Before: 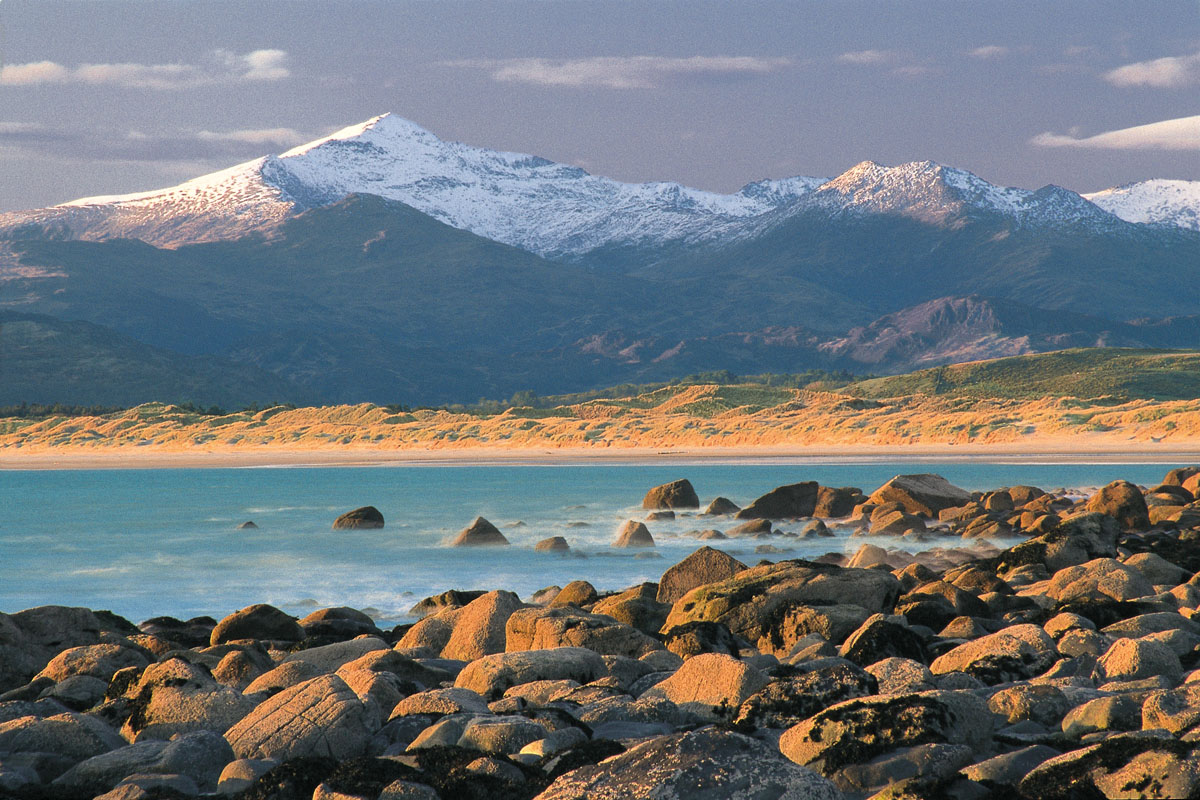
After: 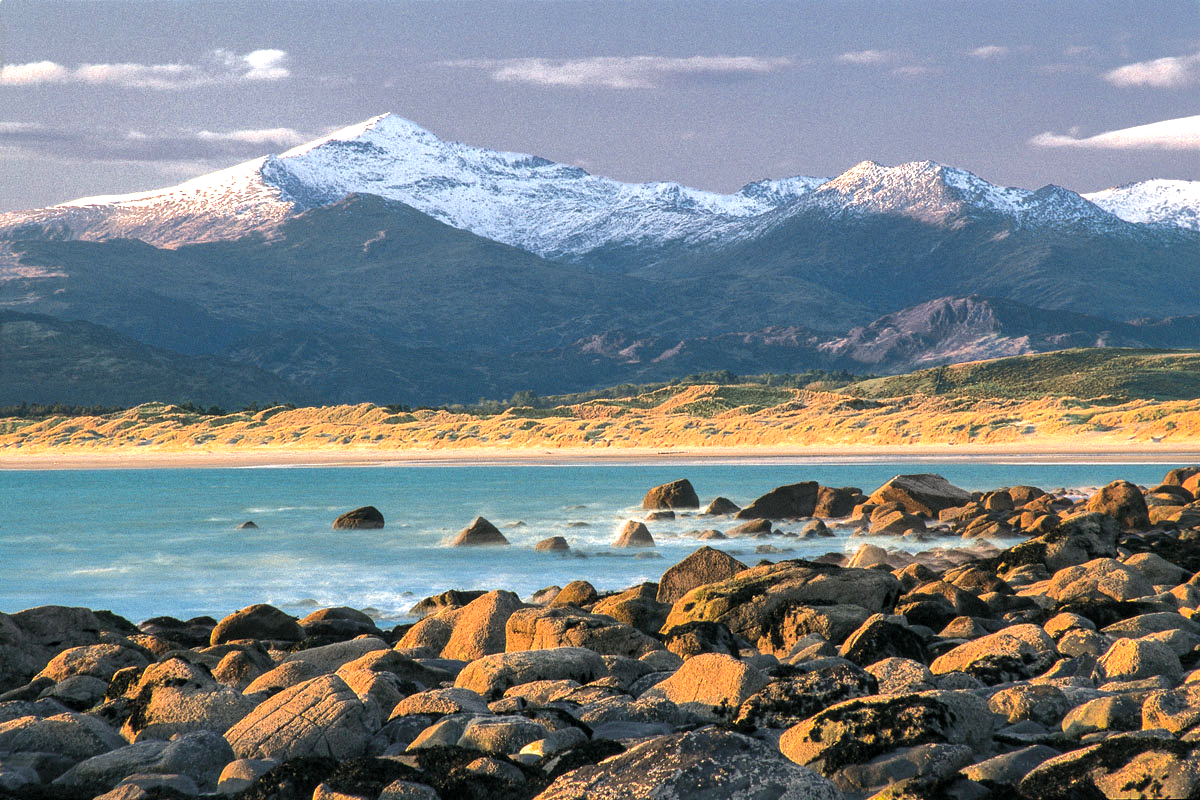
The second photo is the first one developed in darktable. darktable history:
shadows and highlights: on, module defaults
tone equalizer: -8 EV -0.717 EV, -7 EV -0.736 EV, -6 EV -0.605 EV, -5 EV -0.372 EV, -3 EV 0.398 EV, -2 EV 0.6 EV, -1 EV 0.68 EV, +0 EV 0.74 EV, edges refinement/feathering 500, mask exposure compensation -1.57 EV, preserve details no
local contrast: detail 130%
